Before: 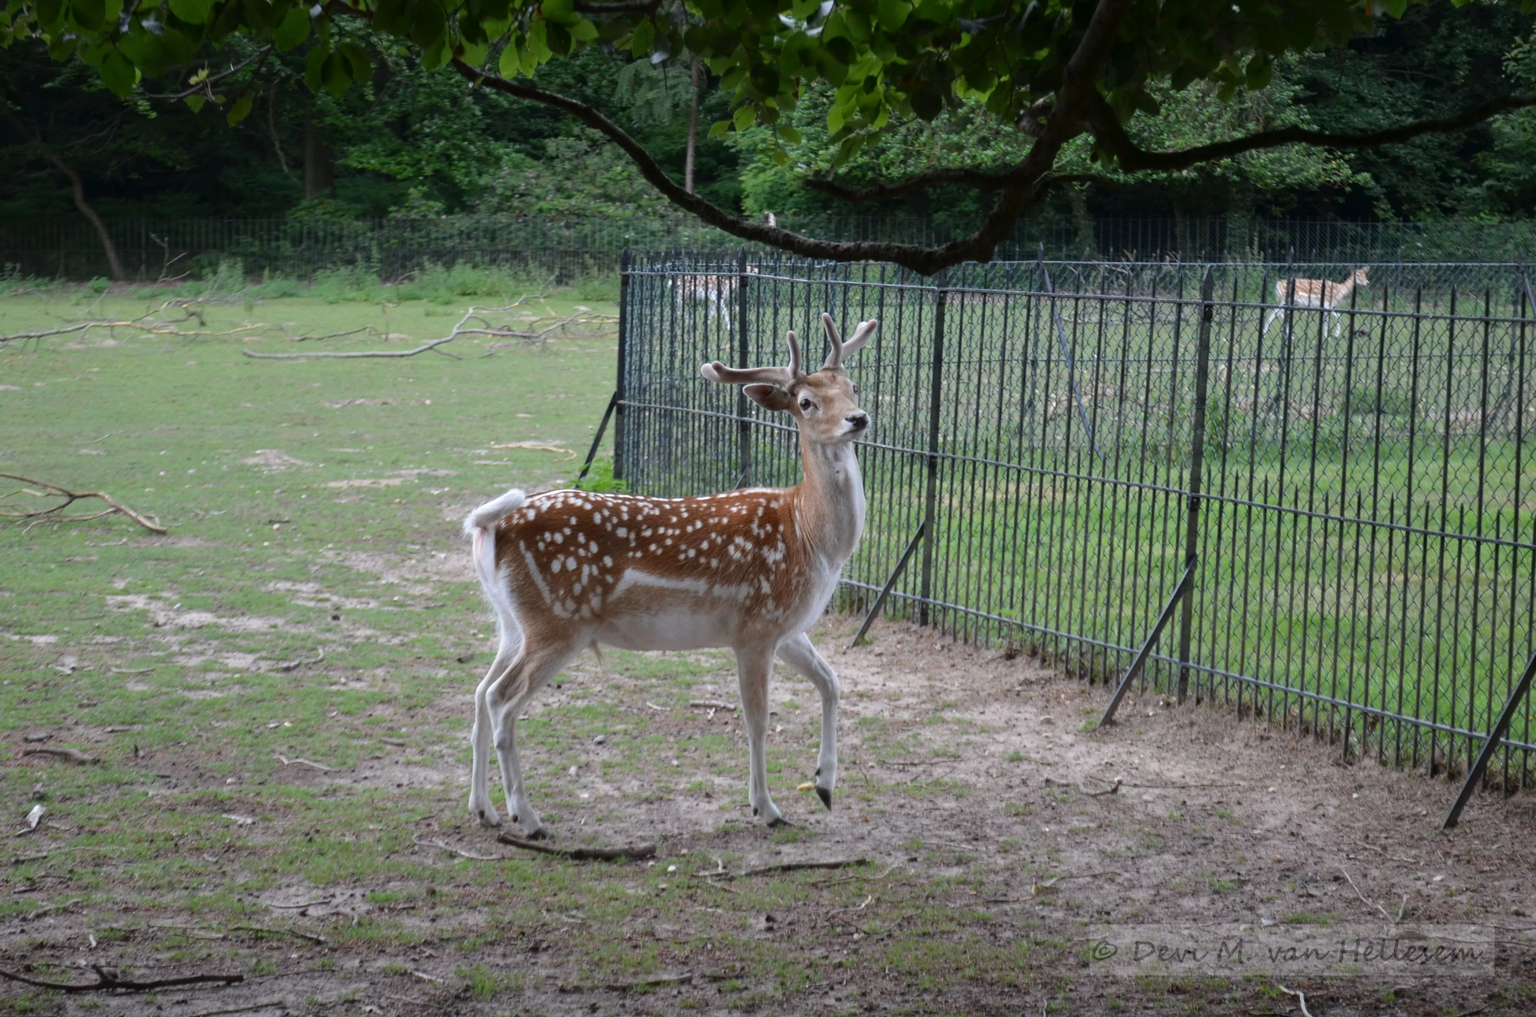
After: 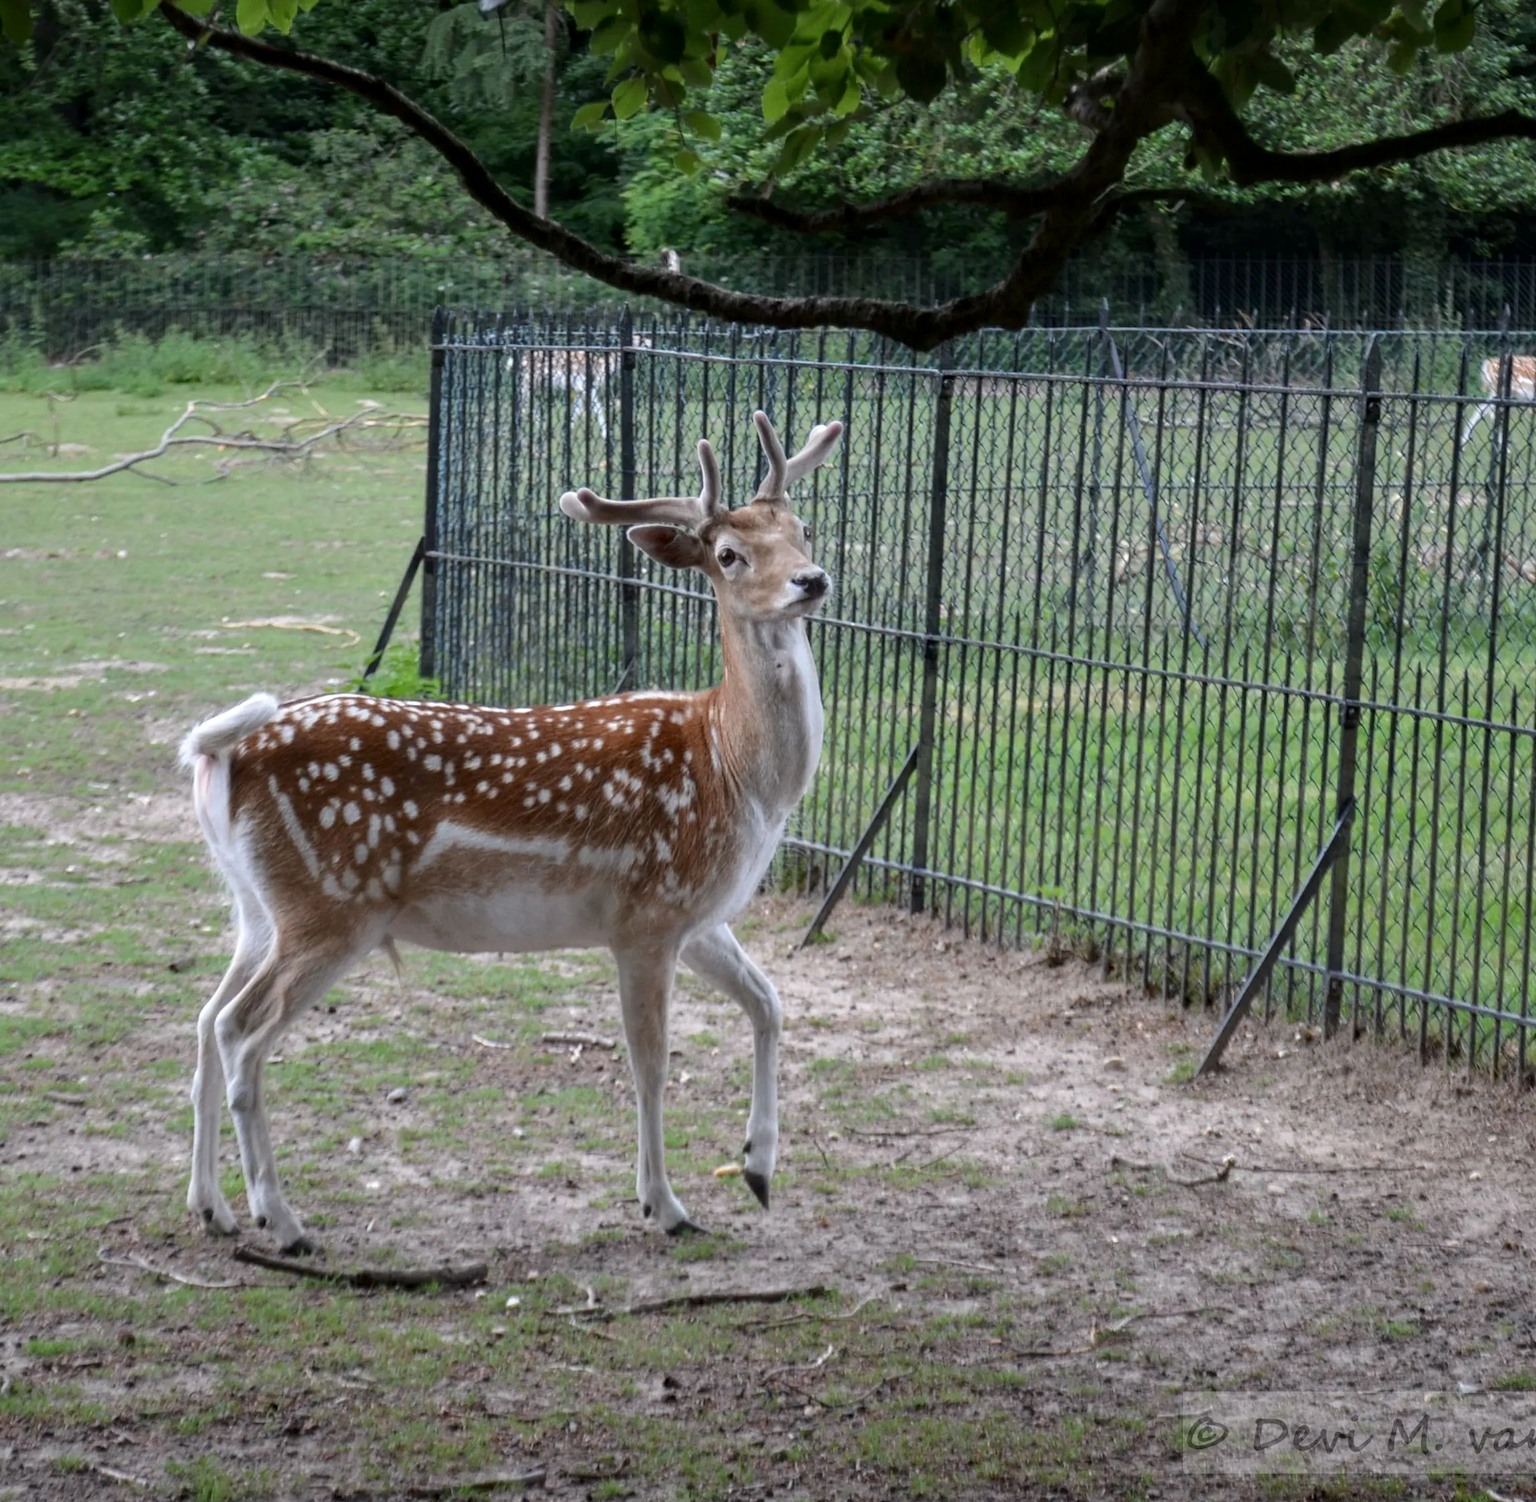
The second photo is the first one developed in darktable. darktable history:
crop and rotate: left 22.918%, top 5.629%, right 14.711%, bottom 2.247%
local contrast: on, module defaults
